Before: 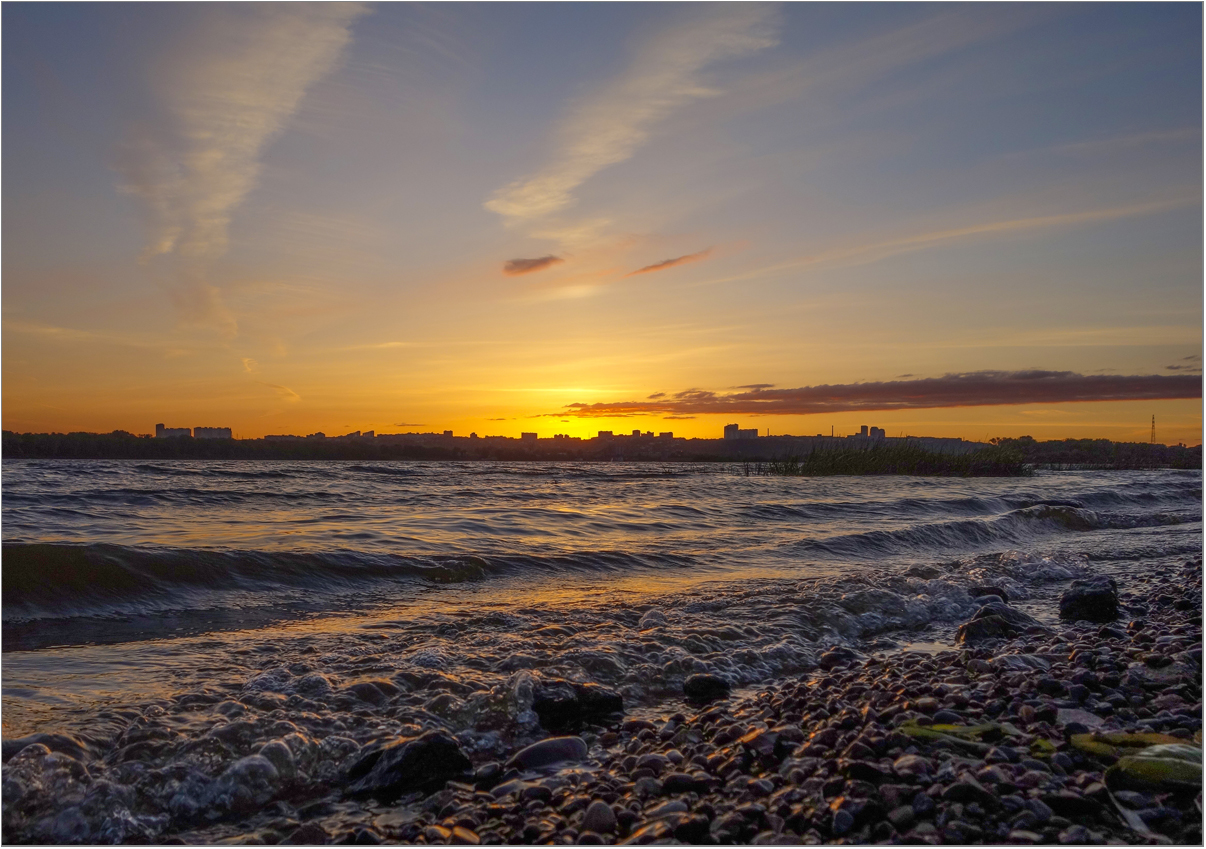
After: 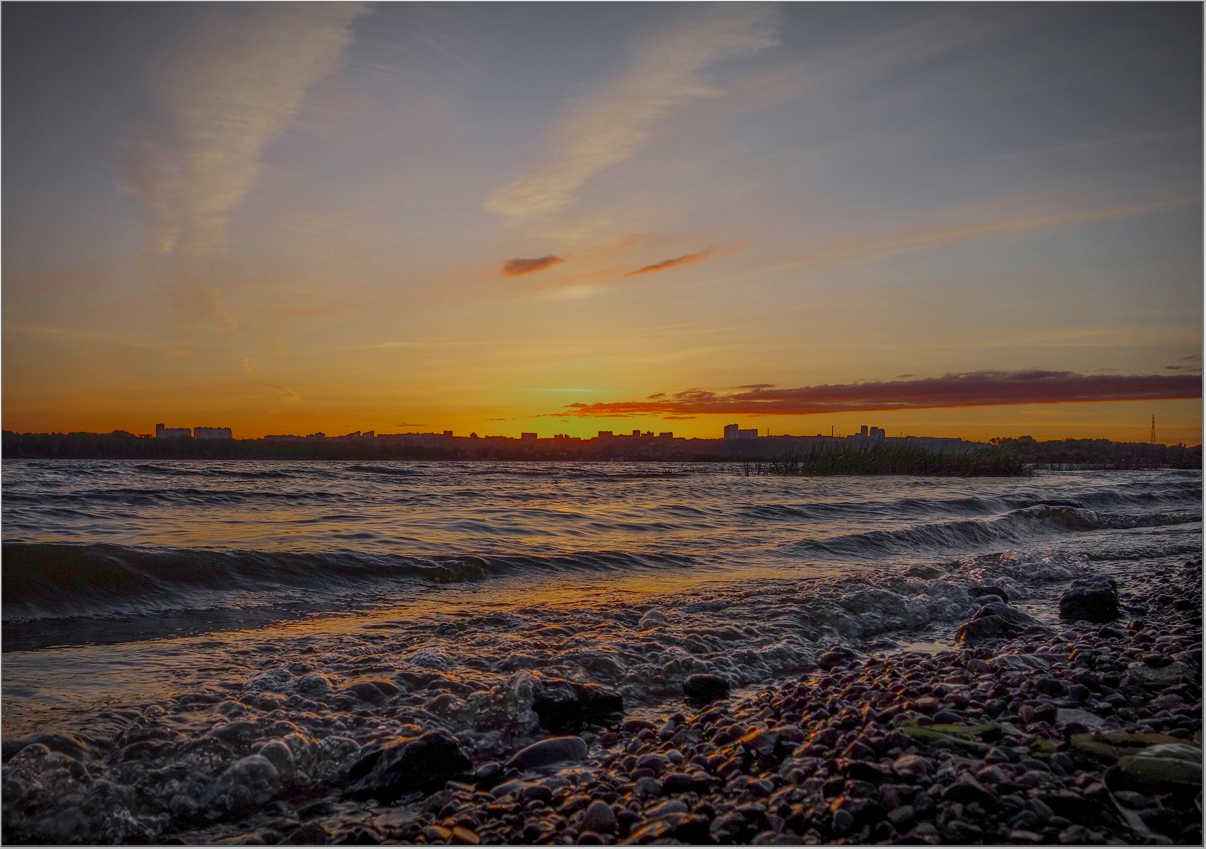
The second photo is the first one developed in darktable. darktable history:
local contrast: highlights 61%, shadows 106%, detail 107%, midtone range 0.529
vignetting: fall-off start 87%, automatic ratio true
color zones: curves: ch0 [(0, 0.48) (0.209, 0.398) (0.305, 0.332) (0.429, 0.493) (0.571, 0.5) (0.714, 0.5) (0.857, 0.5) (1, 0.48)]; ch1 [(0, 0.736) (0.143, 0.625) (0.225, 0.371) (0.429, 0.256) (0.571, 0.241) (0.714, 0.213) (0.857, 0.48) (1, 0.736)]; ch2 [(0, 0.448) (0.143, 0.498) (0.286, 0.5) (0.429, 0.5) (0.571, 0.5) (0.714, 0.5) (0.857, 0.5) (1, 0.448)]
